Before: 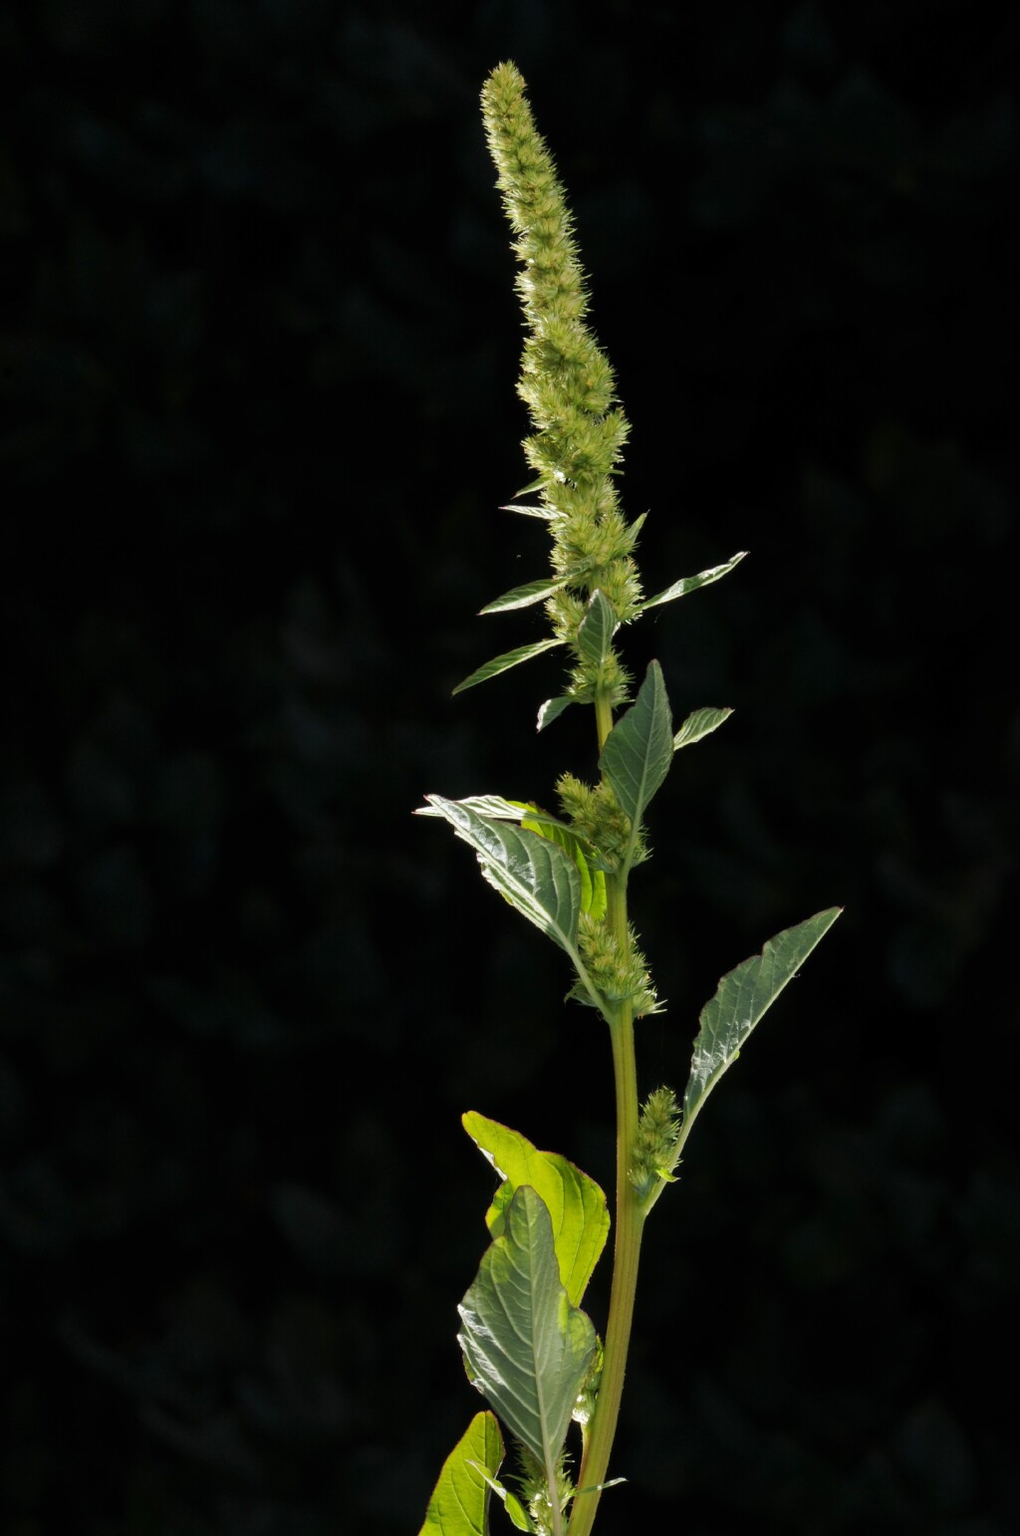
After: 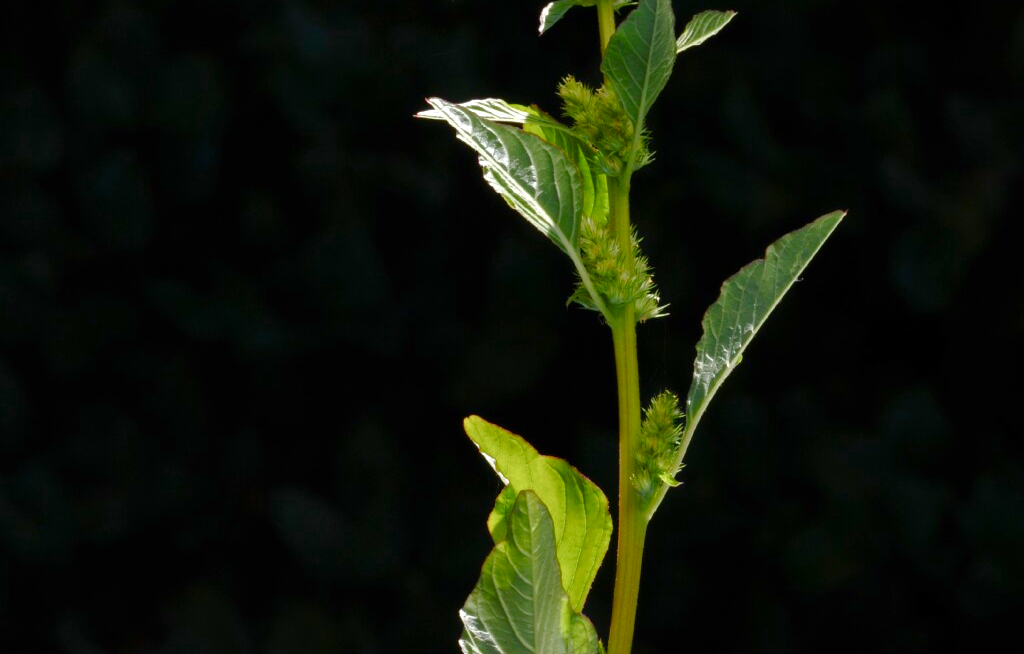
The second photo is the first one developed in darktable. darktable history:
crop: top 45.401%, bottom 12.132%
tone equalizer: -8 EV 0 EV, -7 EV 0.002 EV, -6 EV -0.004 EV, -5 EV -0.008 EV, -4 EV -0.081 EV, -3 EV -0.223 EV, -2 EV -0.249 EV, -1 EV 0.089 EV, +0 EV 0.327 EV, edges refinement/feathering 500, mask exposure compensation -1.57 EV, preserve details no
color balance rgb: perceptual saturation grading › global saturation 20%, perceptual saturation grading › highlights -50.25%, perceptual saturation grading › shadows 31.081%
color correction: highlights b* -0.036, saturation 1.27
exposure: exposure 0.179 EV, compensate exposure bias true, compensate highlight preservation false
